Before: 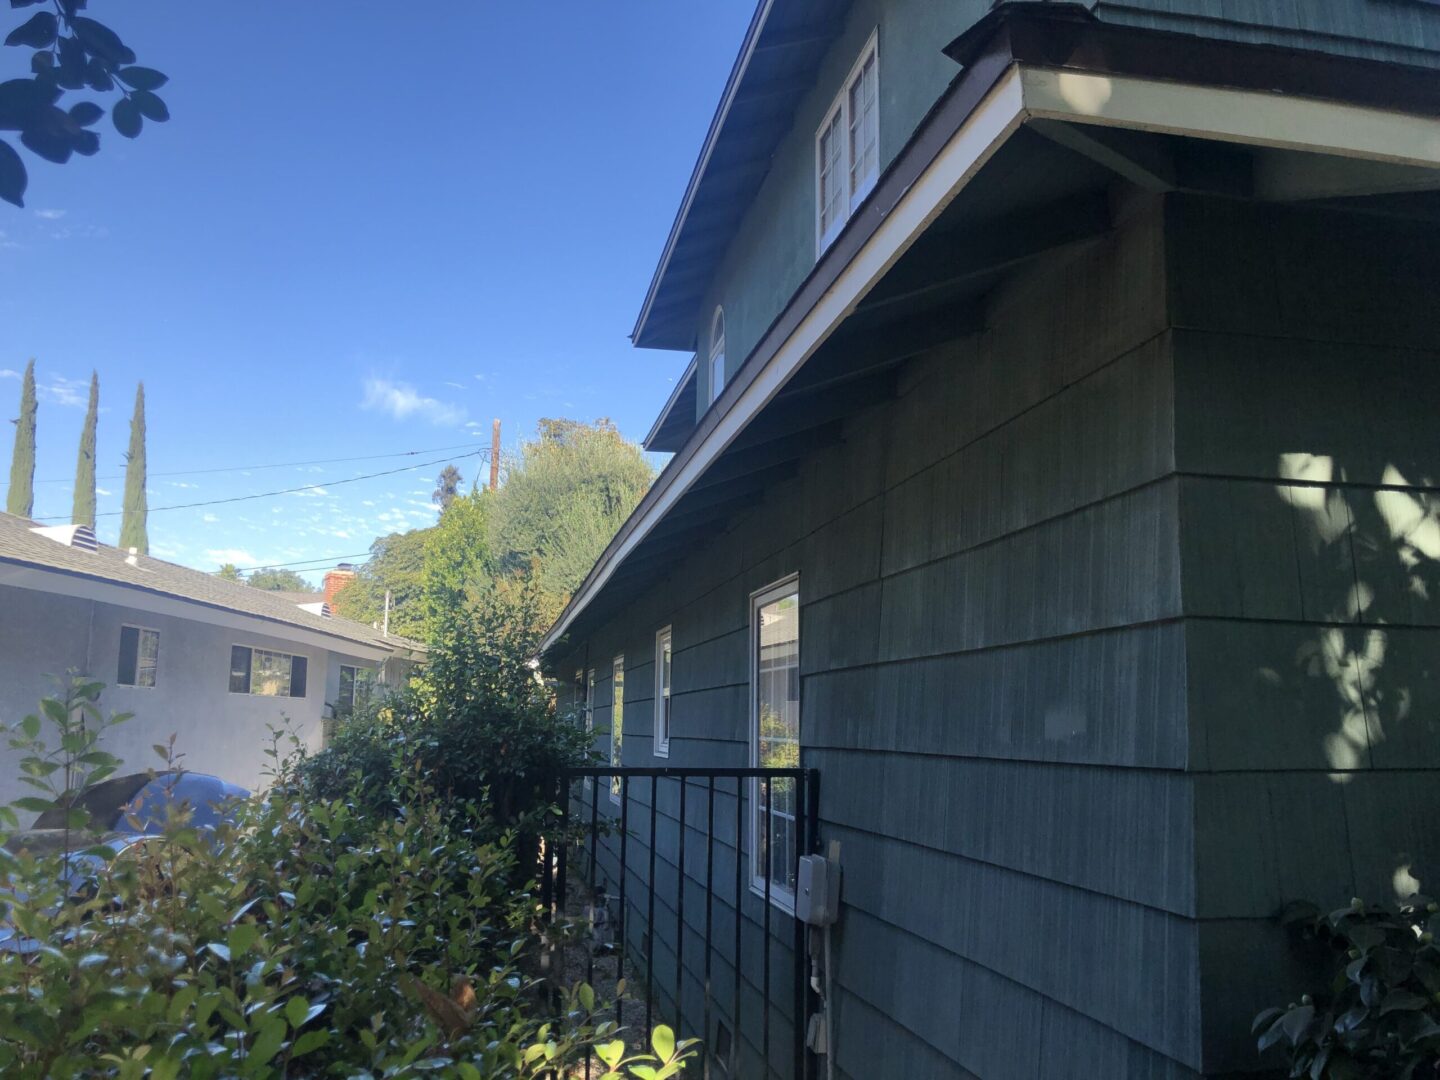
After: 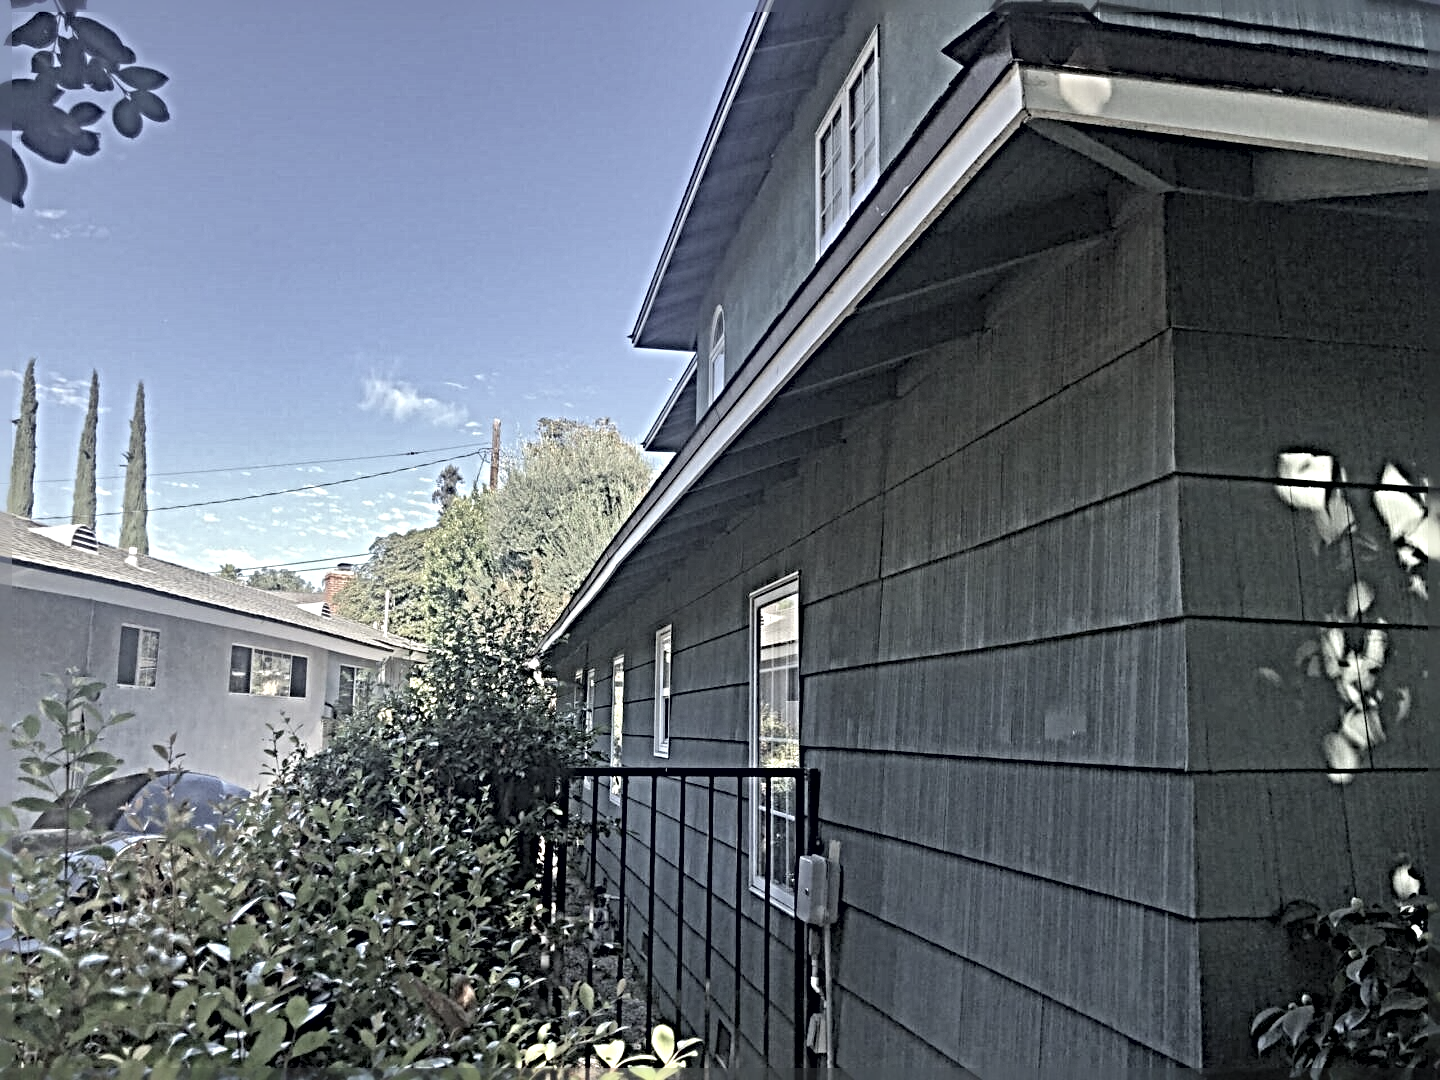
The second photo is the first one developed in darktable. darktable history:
contrast brightness saturation: brightness 0.18, saturation -0.5
sharpen: radius 6.3, amount 1.8, threshold 0
shadows and highlights: shadows 12, white point adjustment 1.2, soften with gaussian
